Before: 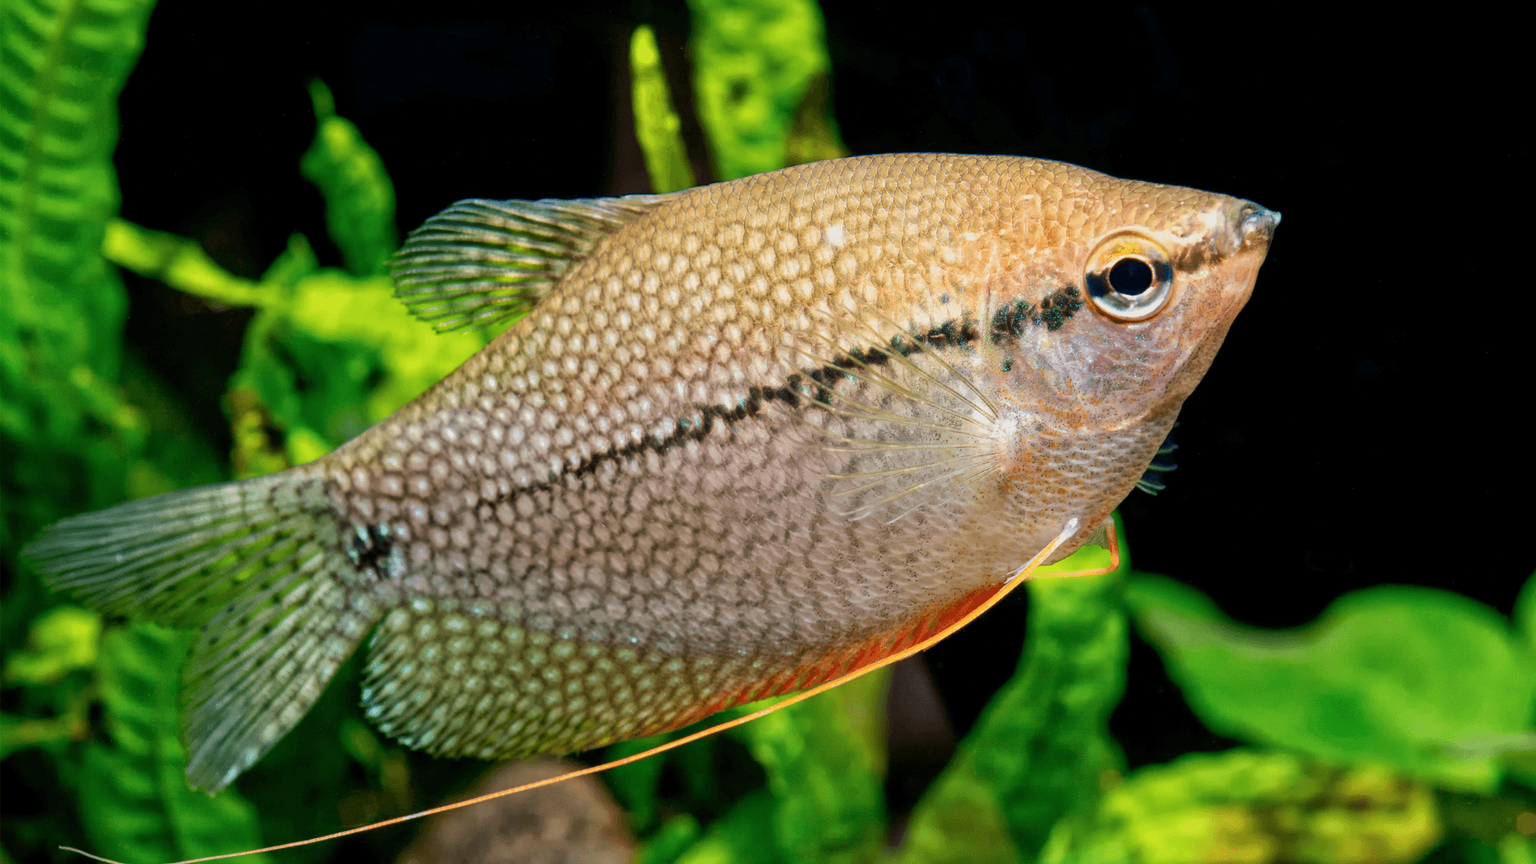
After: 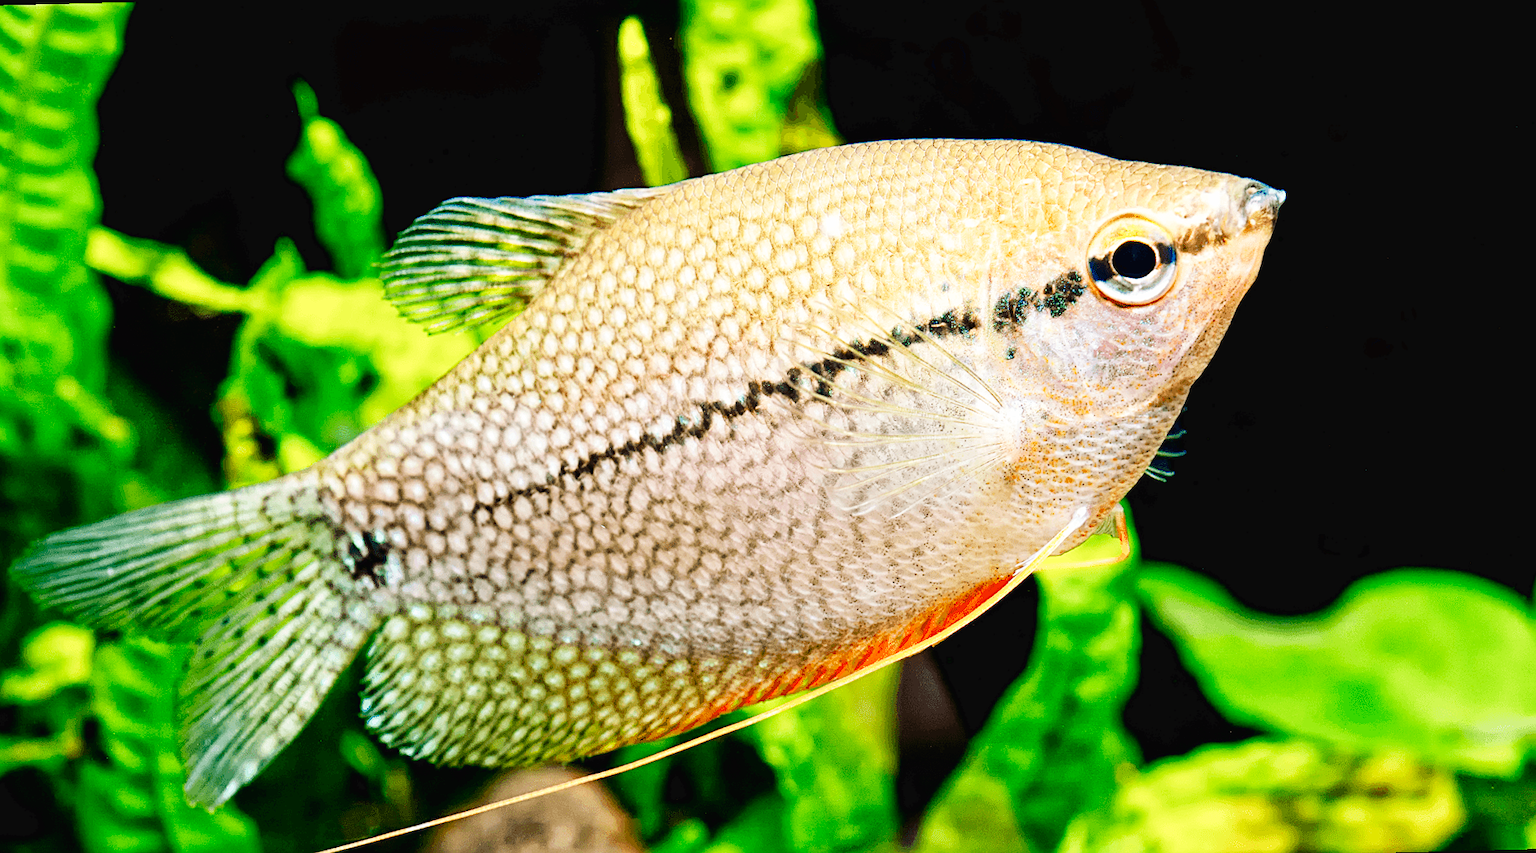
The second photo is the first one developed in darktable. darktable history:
rotate and perspective: rotation -1.42°, crop left 0.016, crop right 0.984, crop top 0.035, crop bottom 0.965
base curve: curves: ch0 [(0, 0.003) (0.001, 0.002) (0.006, 0.004) (0.02, 0.022) (0.048, 0.086) (0.094, 0.234) (0.162, 0.431) (0.258, 0.629) (0.385, 0.8) (0.548, 0.918) (0.751, 0.988) (1, 1)], preserve colors none
sharpen: on, module defaults
